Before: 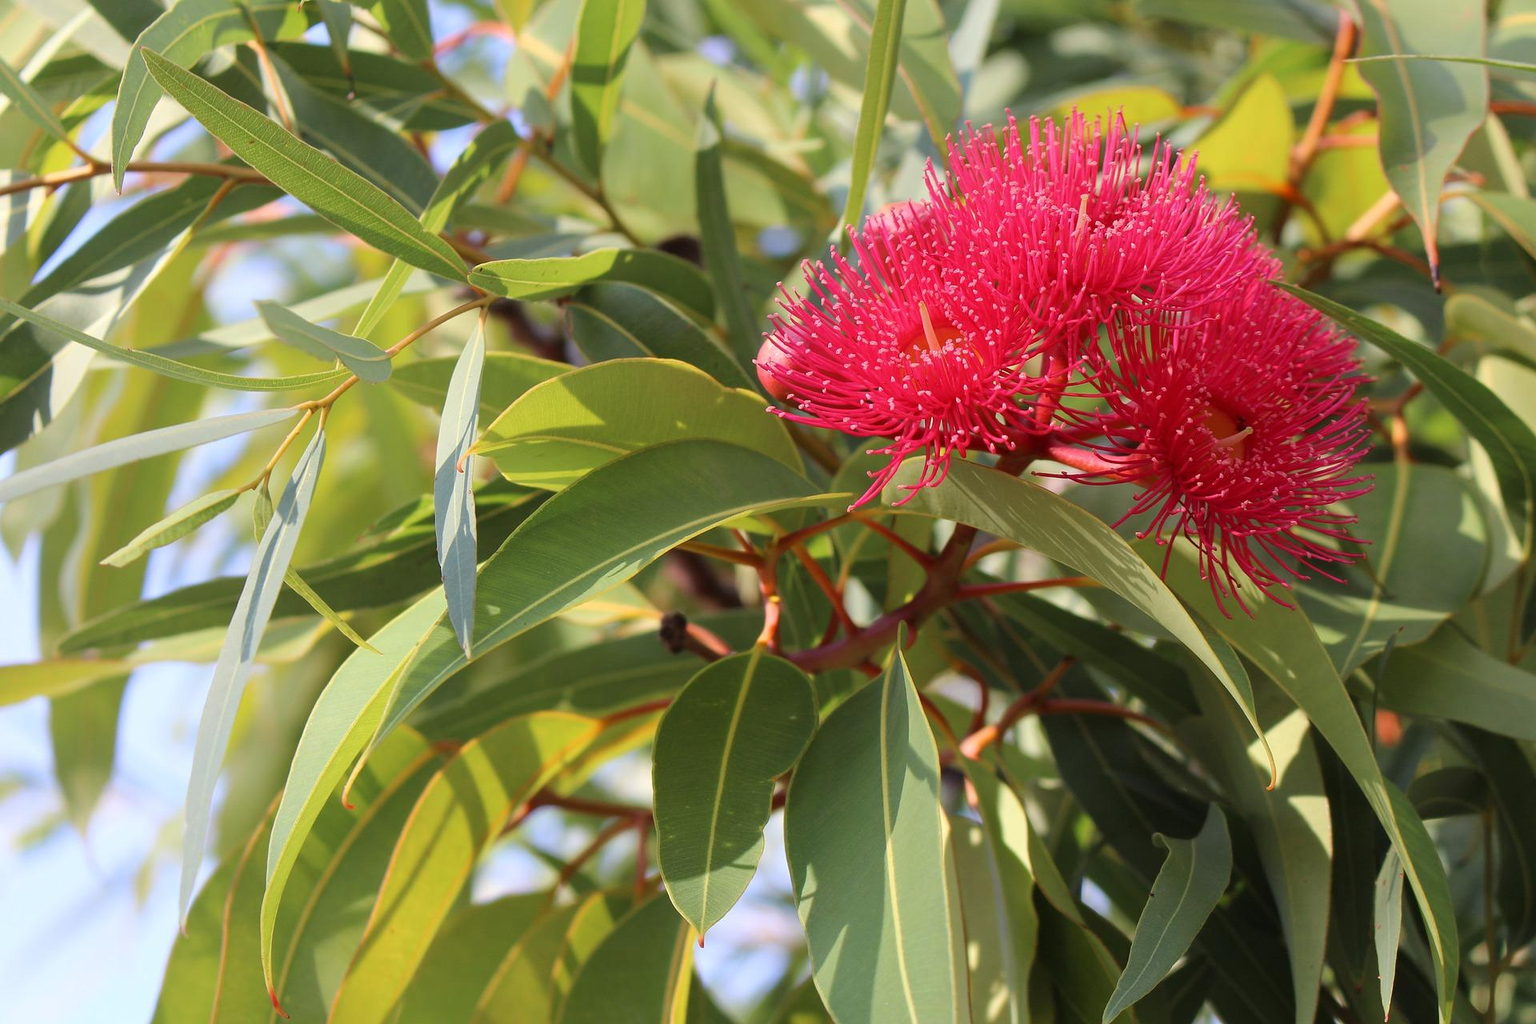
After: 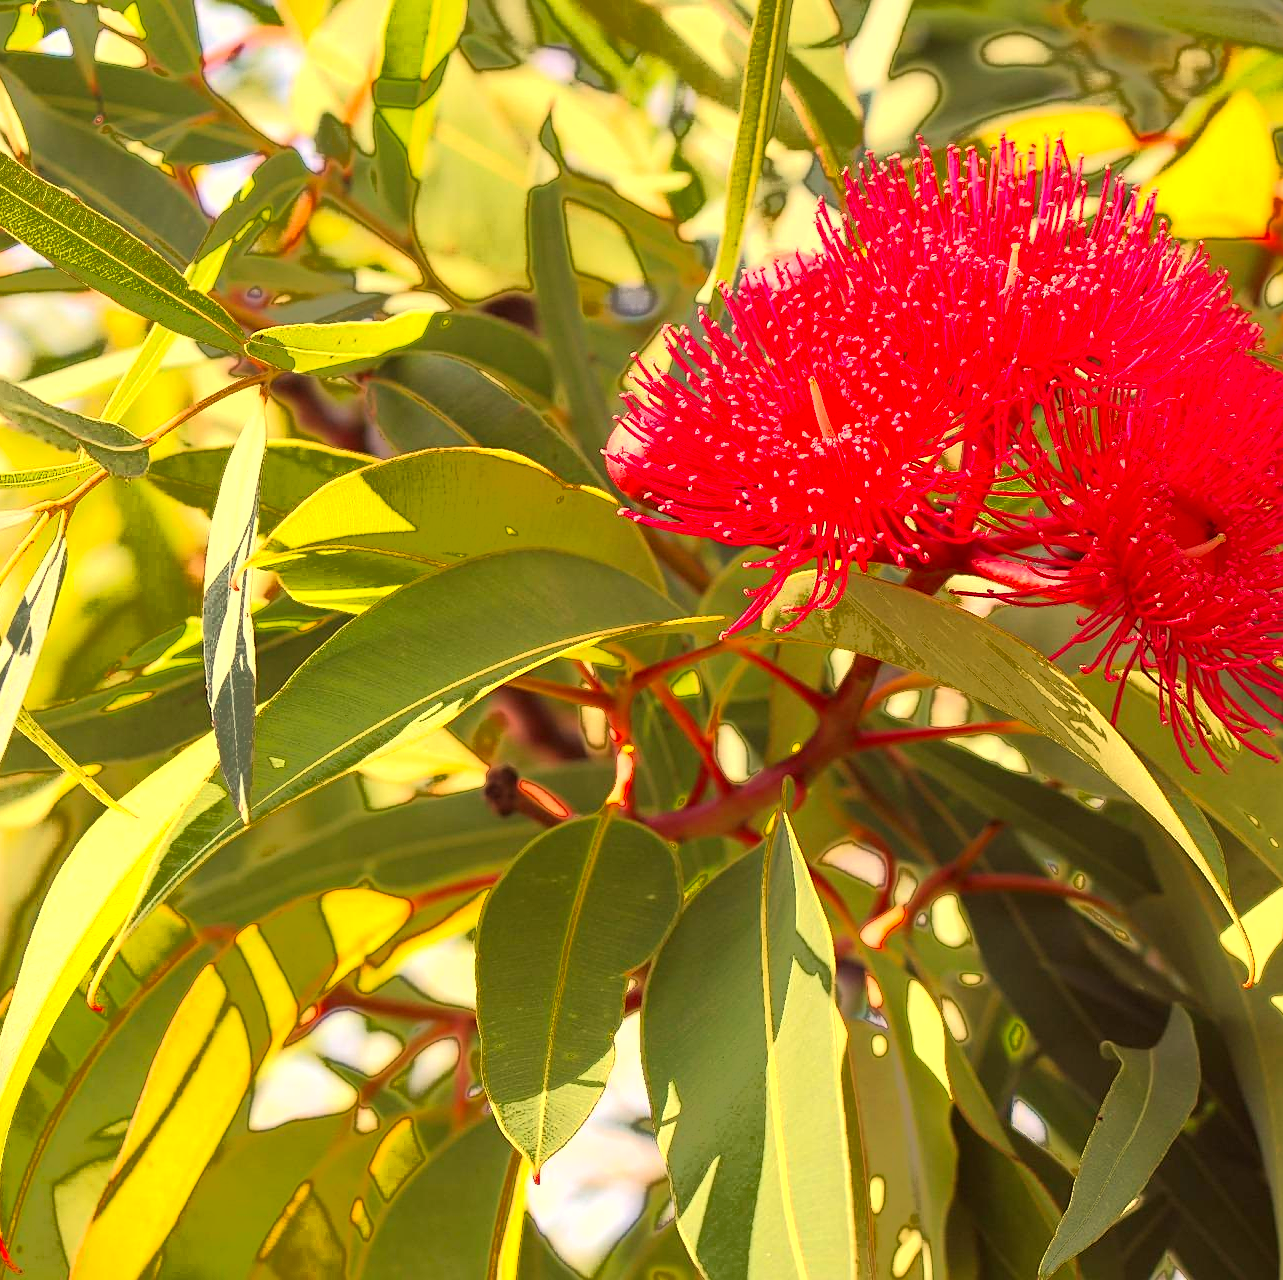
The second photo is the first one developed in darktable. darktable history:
color balance: mode lift, gamma, gain (sRGB), lift [1, 1.049, 1, 1]
crop and rotate: left 17.732%, right 15.423%
exposure: exposure 0.6 EV, compensate highlight preservation false
tone equalizer: on, module defaults
color zones: curves: ch0 [(0, 0.613) (0.01, 0.613) (0.245, 0.448) (0.498, 0.529) (0.642, 0.665) (0.879, 0.777) (0.99, 0.613)]; ch1 [(0, 0) (0.143, 0) (0.286, 0) (0.429, 0) (0.571, 0) (0.714, 0) (0.857, 0)], mix -121.96%
fill light: exposure -0.73 EV, center 0.69, width 2.2
sharpen: on, module defaults
white balance: red 1.138, green 0.996, blue 0.812
